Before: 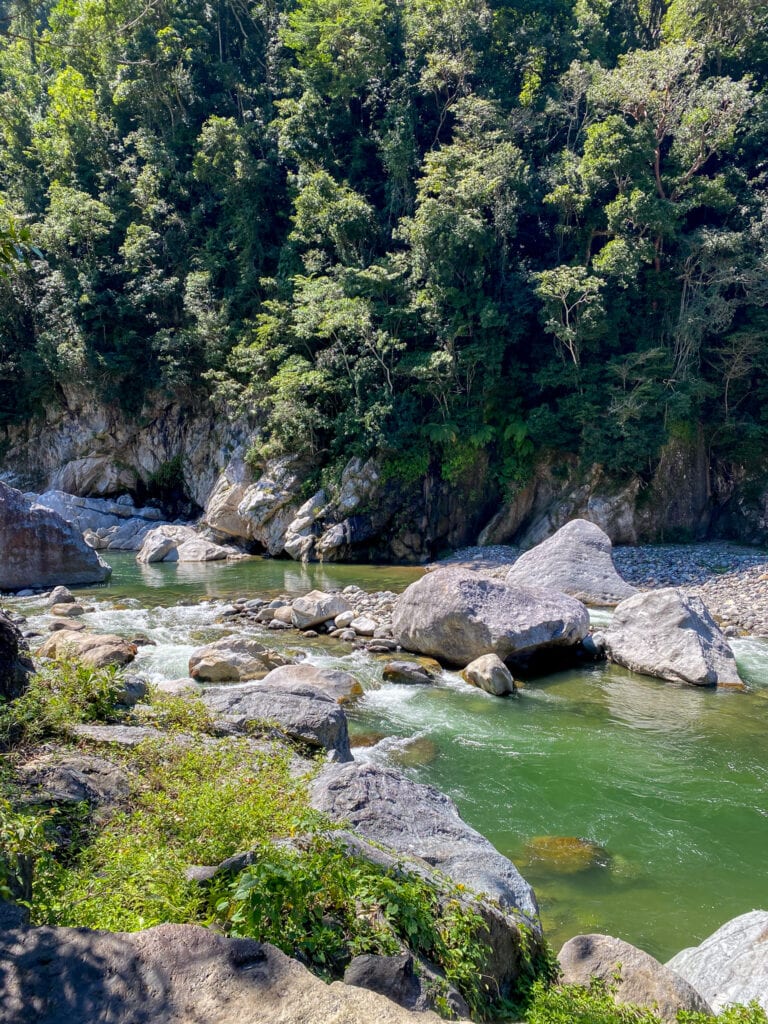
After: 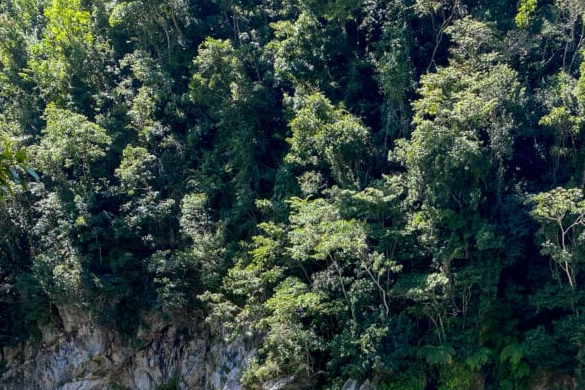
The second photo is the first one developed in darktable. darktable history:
crop: left 0.579%, top 7.627%, right 23.167%, bottom 54.275%
white balance: red 0.978, blue 0.999
